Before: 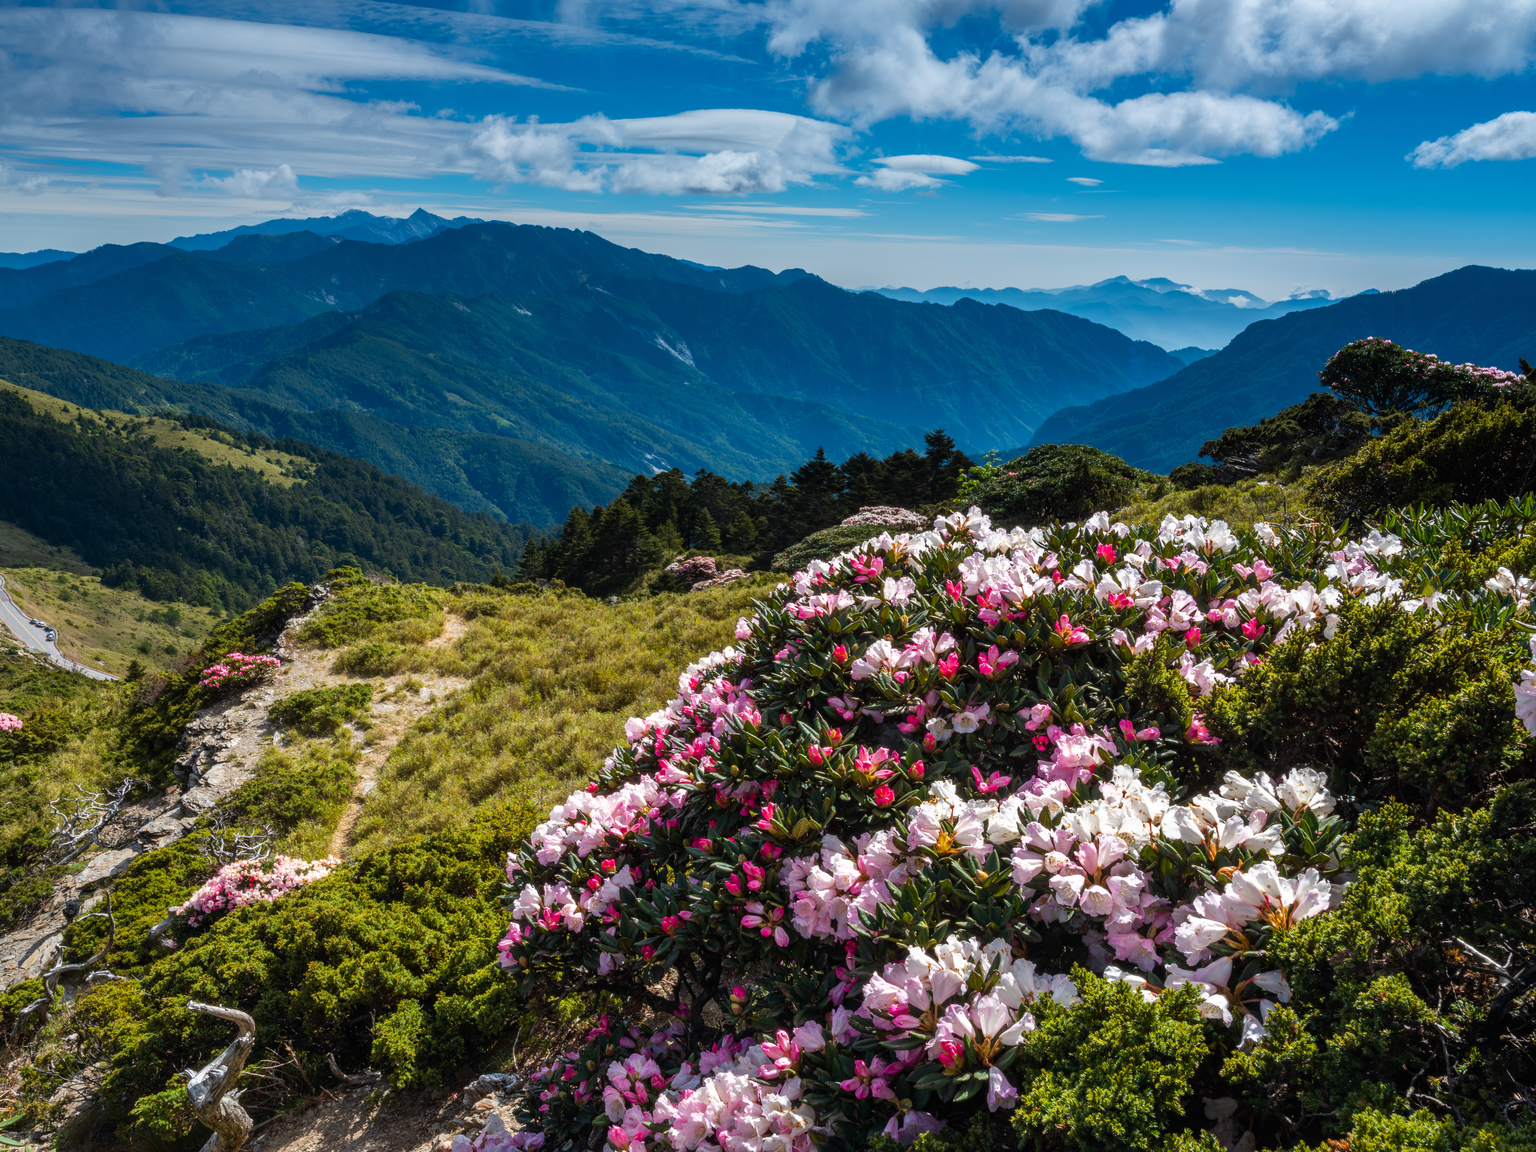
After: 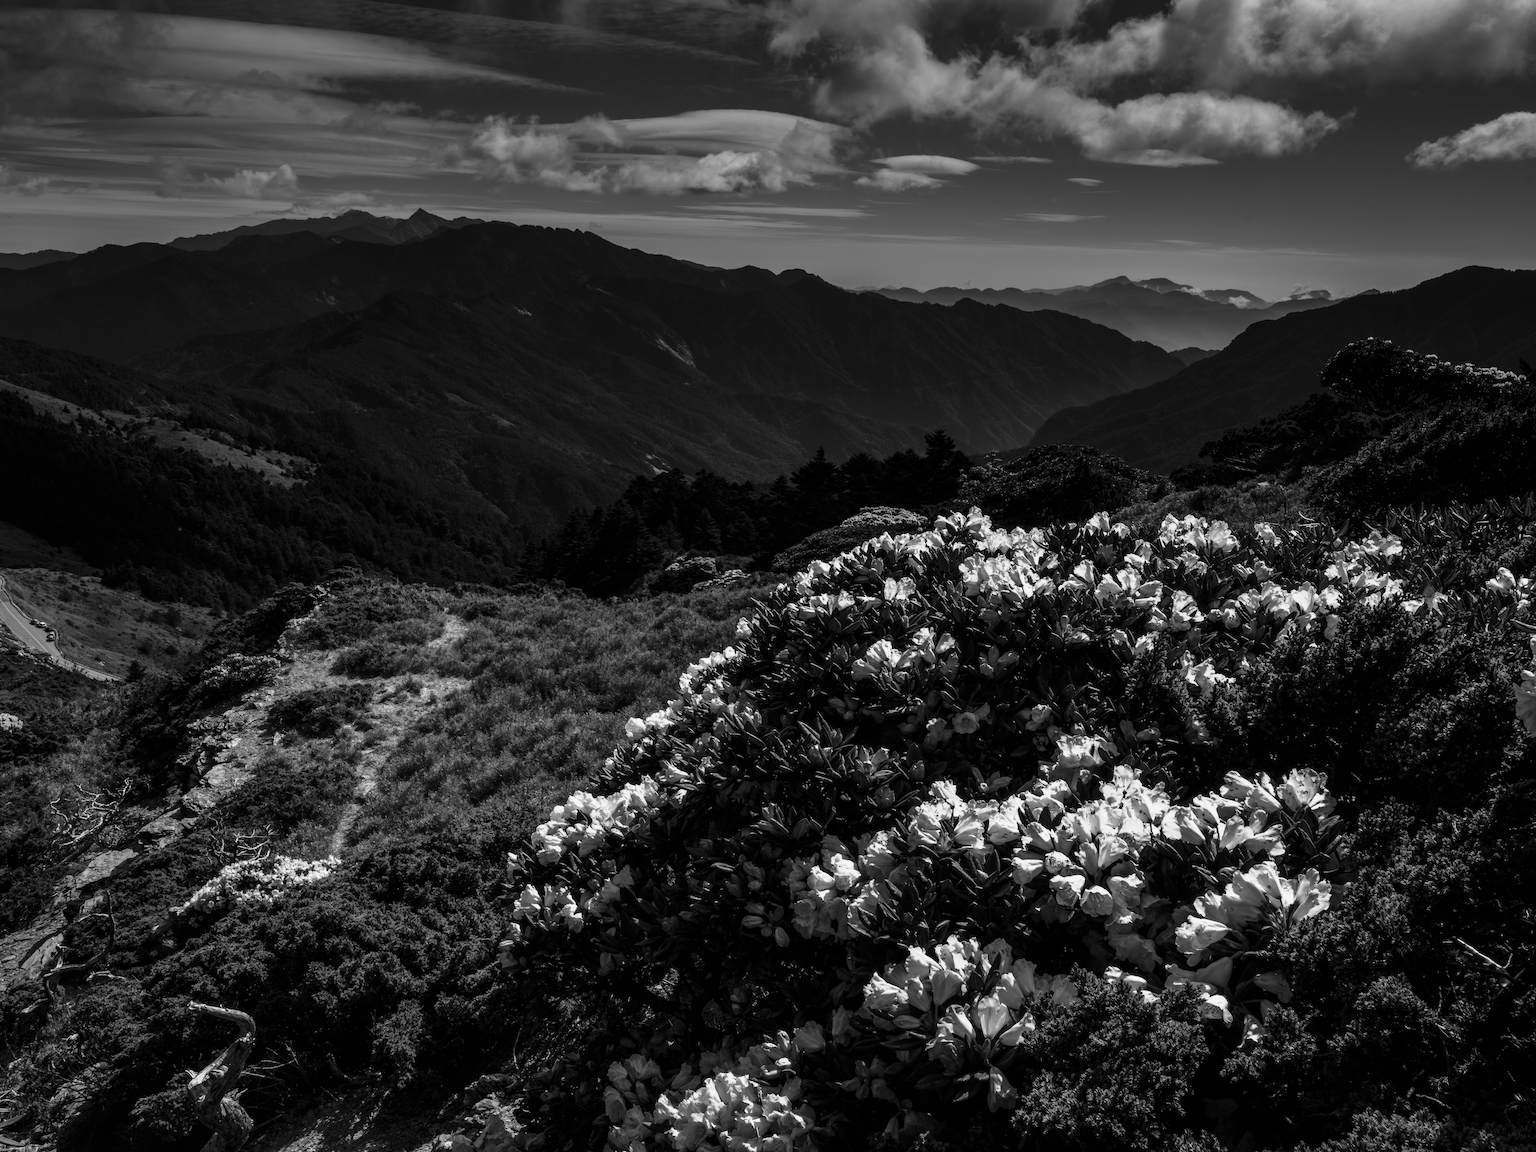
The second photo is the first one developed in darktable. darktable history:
color balance rgb: shadows lift › chroma 3.003%, shadows lift › hue 279.62°, linear chroma grading › global chroma 0.797%, perceptual saturation grading › global saturation 19.79%, global vibrance 14.476%
contrast brightness saturation: contrast -0.031, brightness -0.585, saturation -0.996
